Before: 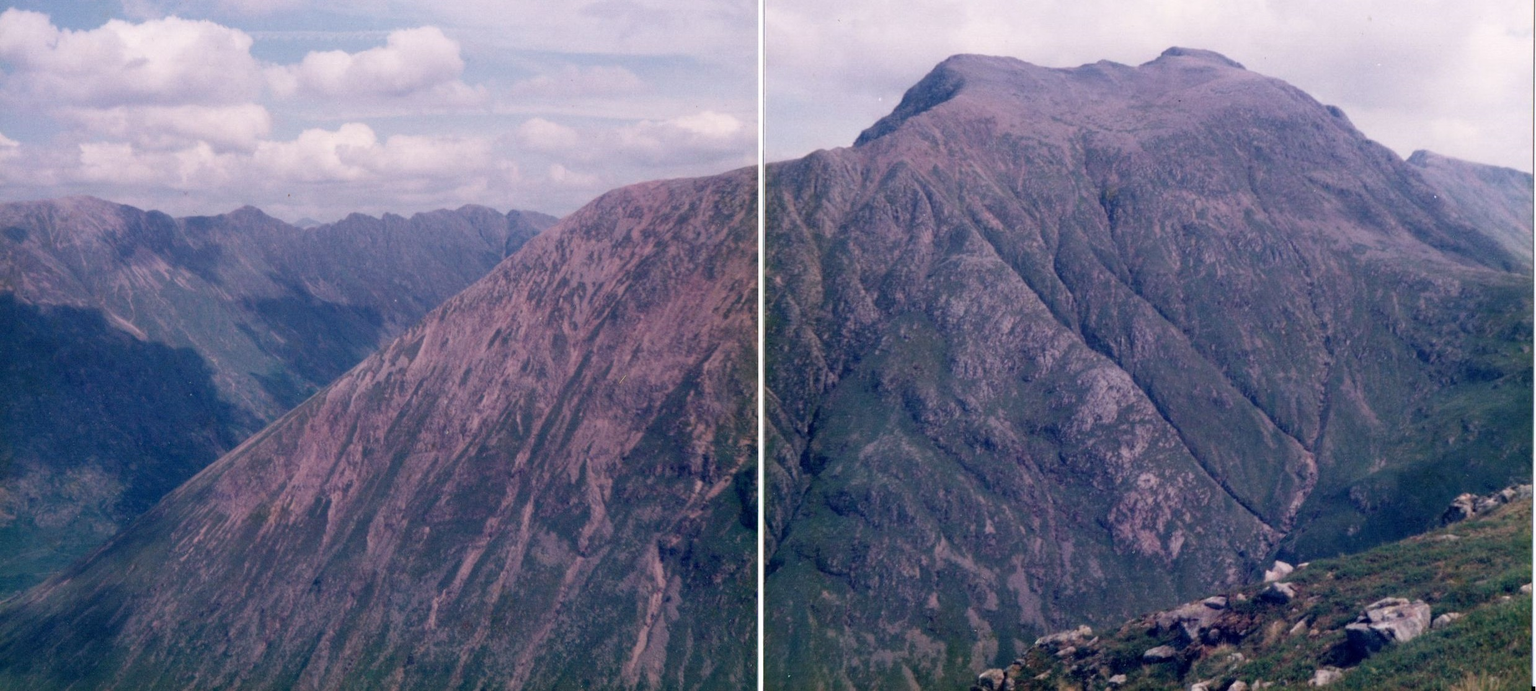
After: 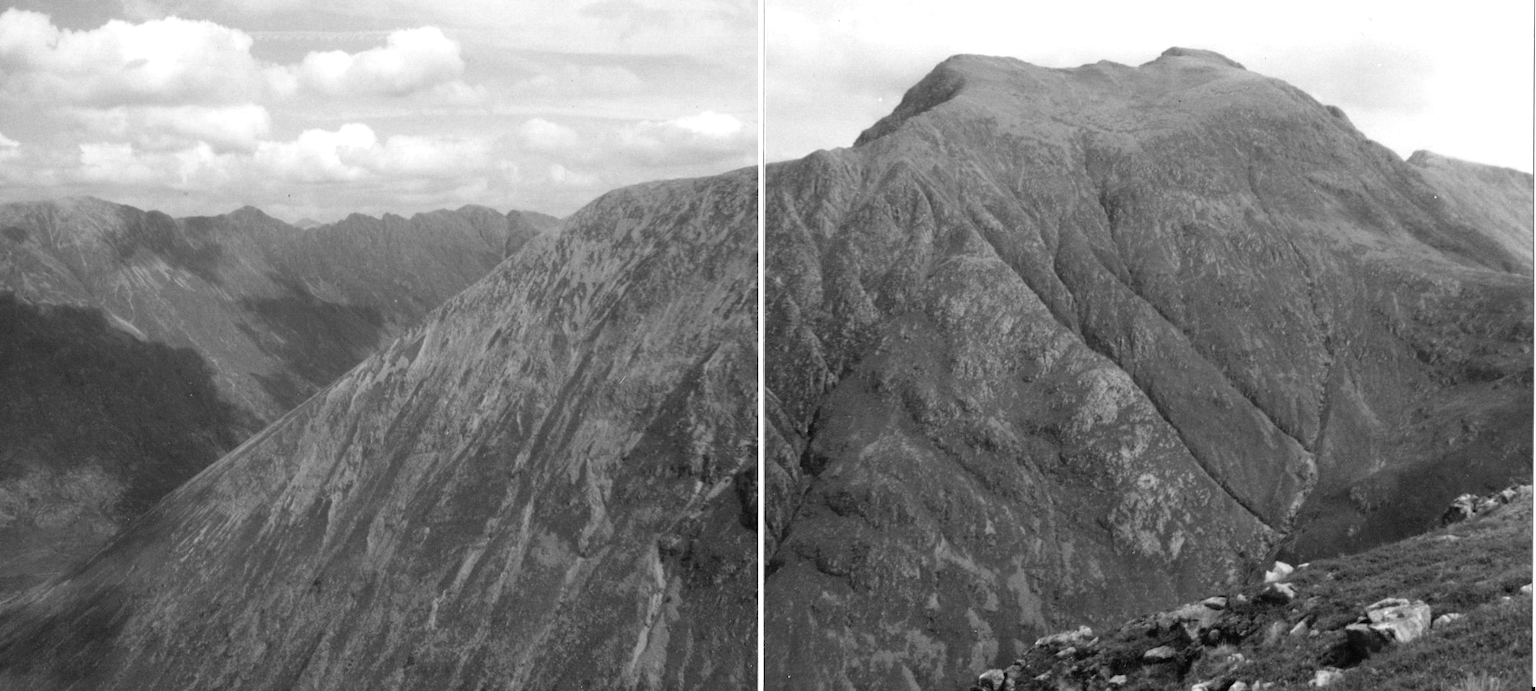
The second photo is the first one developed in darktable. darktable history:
monochrome: a 0, b 0, size 0.5, highlights 0.57
exposure: exposure 0.556 EV, compensate highlight preservation false
white balance: red 0.967, blue 1.049
